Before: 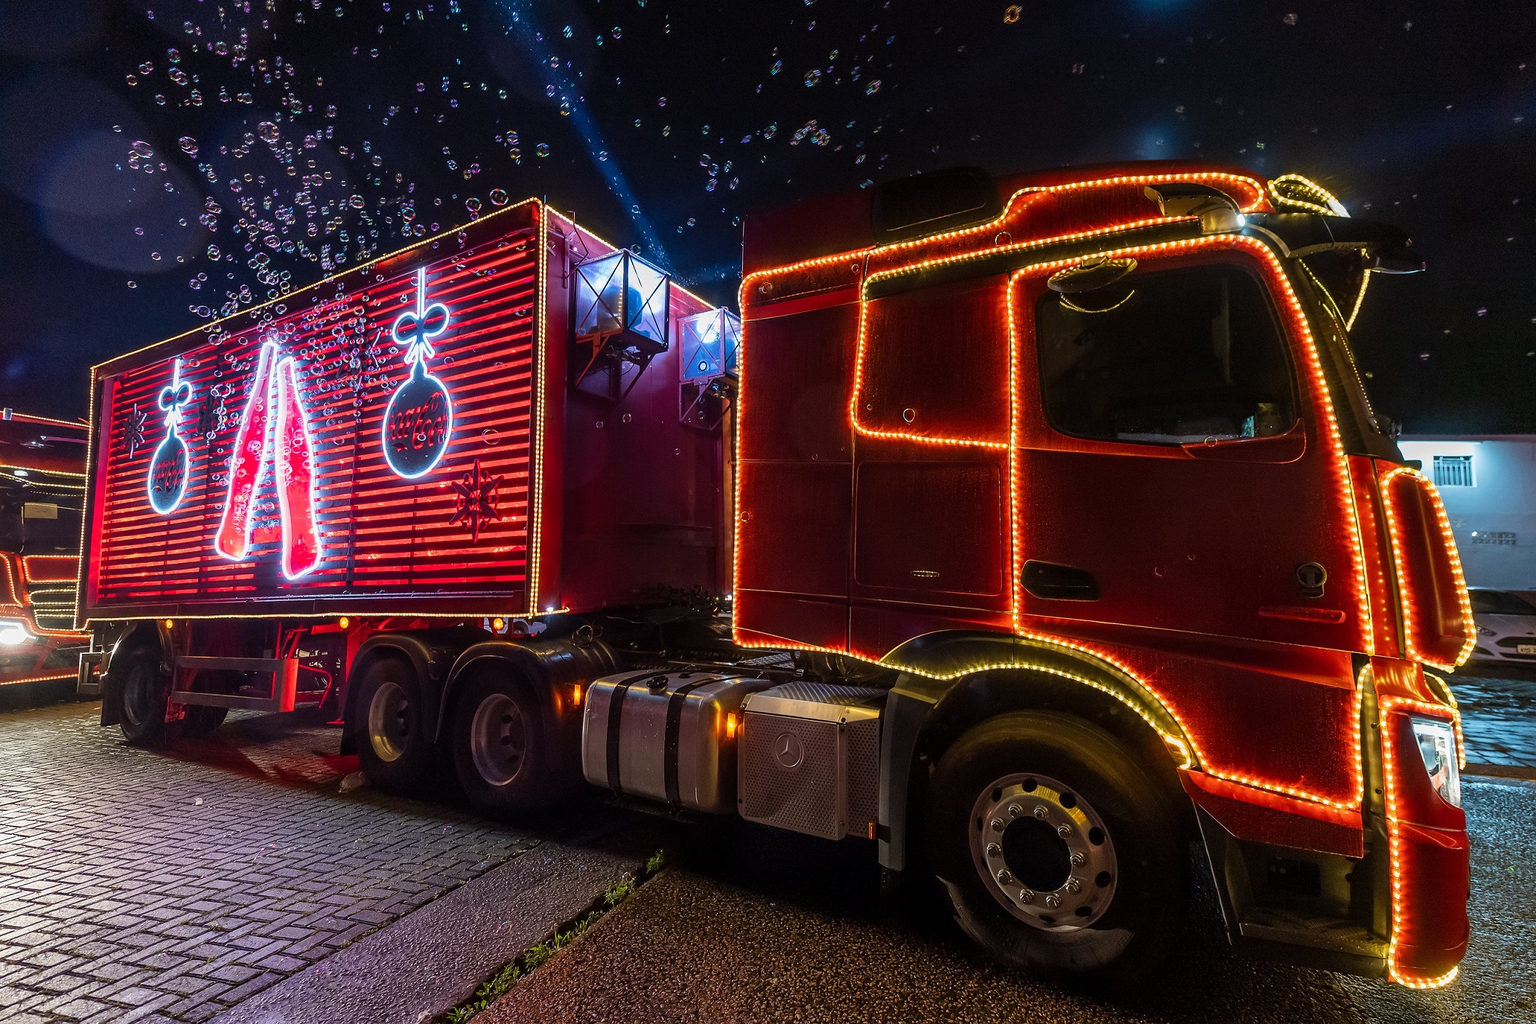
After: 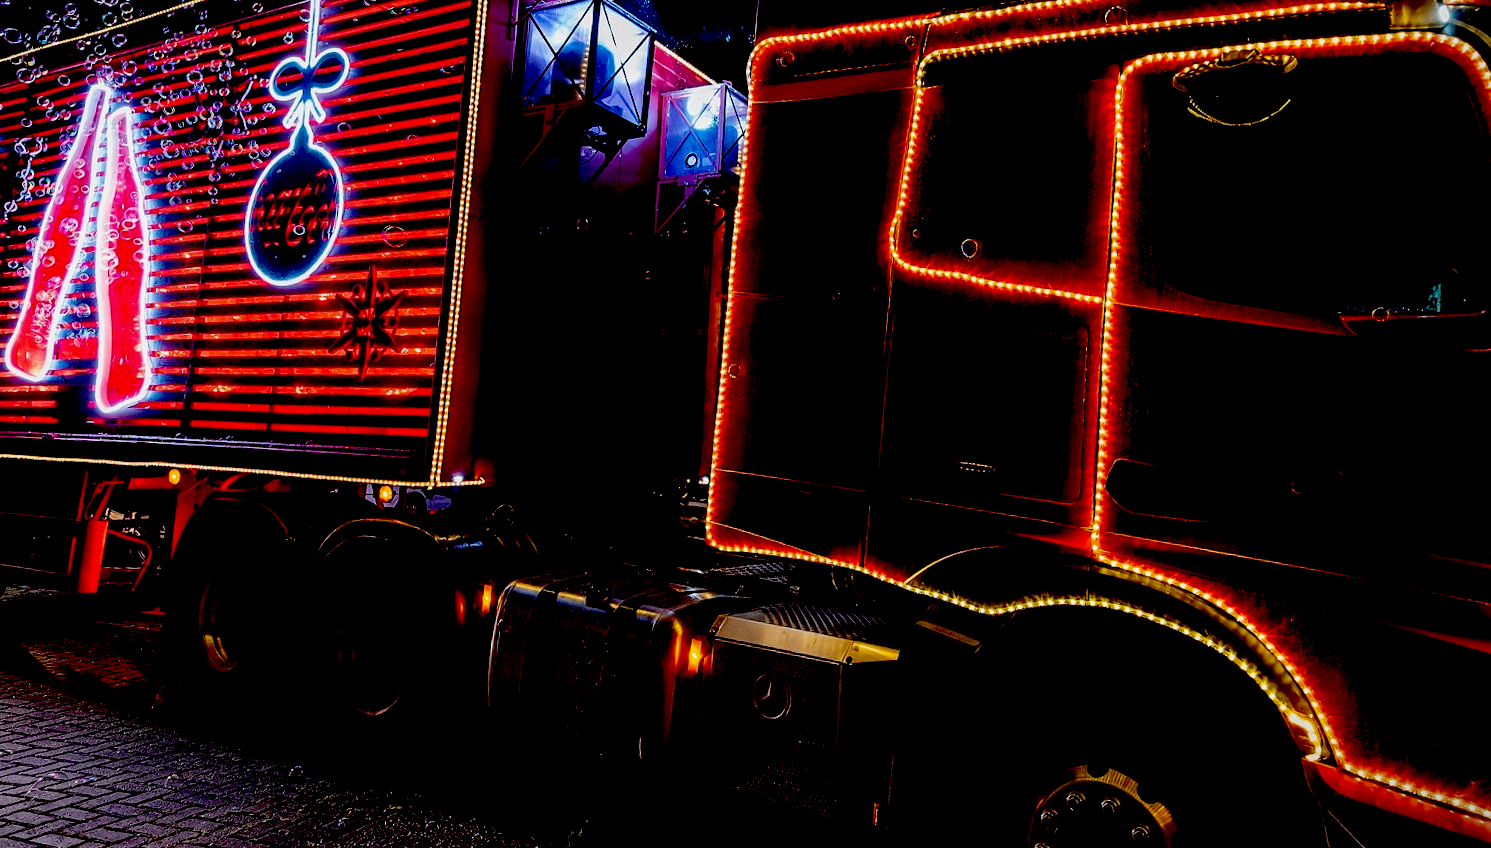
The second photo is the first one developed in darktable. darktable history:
tone equalizer: on, module defaults
crop and rotate: angle -4.14°, left 9.873%, top 21.258%, right 12.028%, bottom 12.137%
vignetting: fall-off start 91.2%, center (-0.068, -0.31)
exposure: black level correction 0.099, exposure -0.087 EV, compensate exposure bias true, compensate highlight preservation false
